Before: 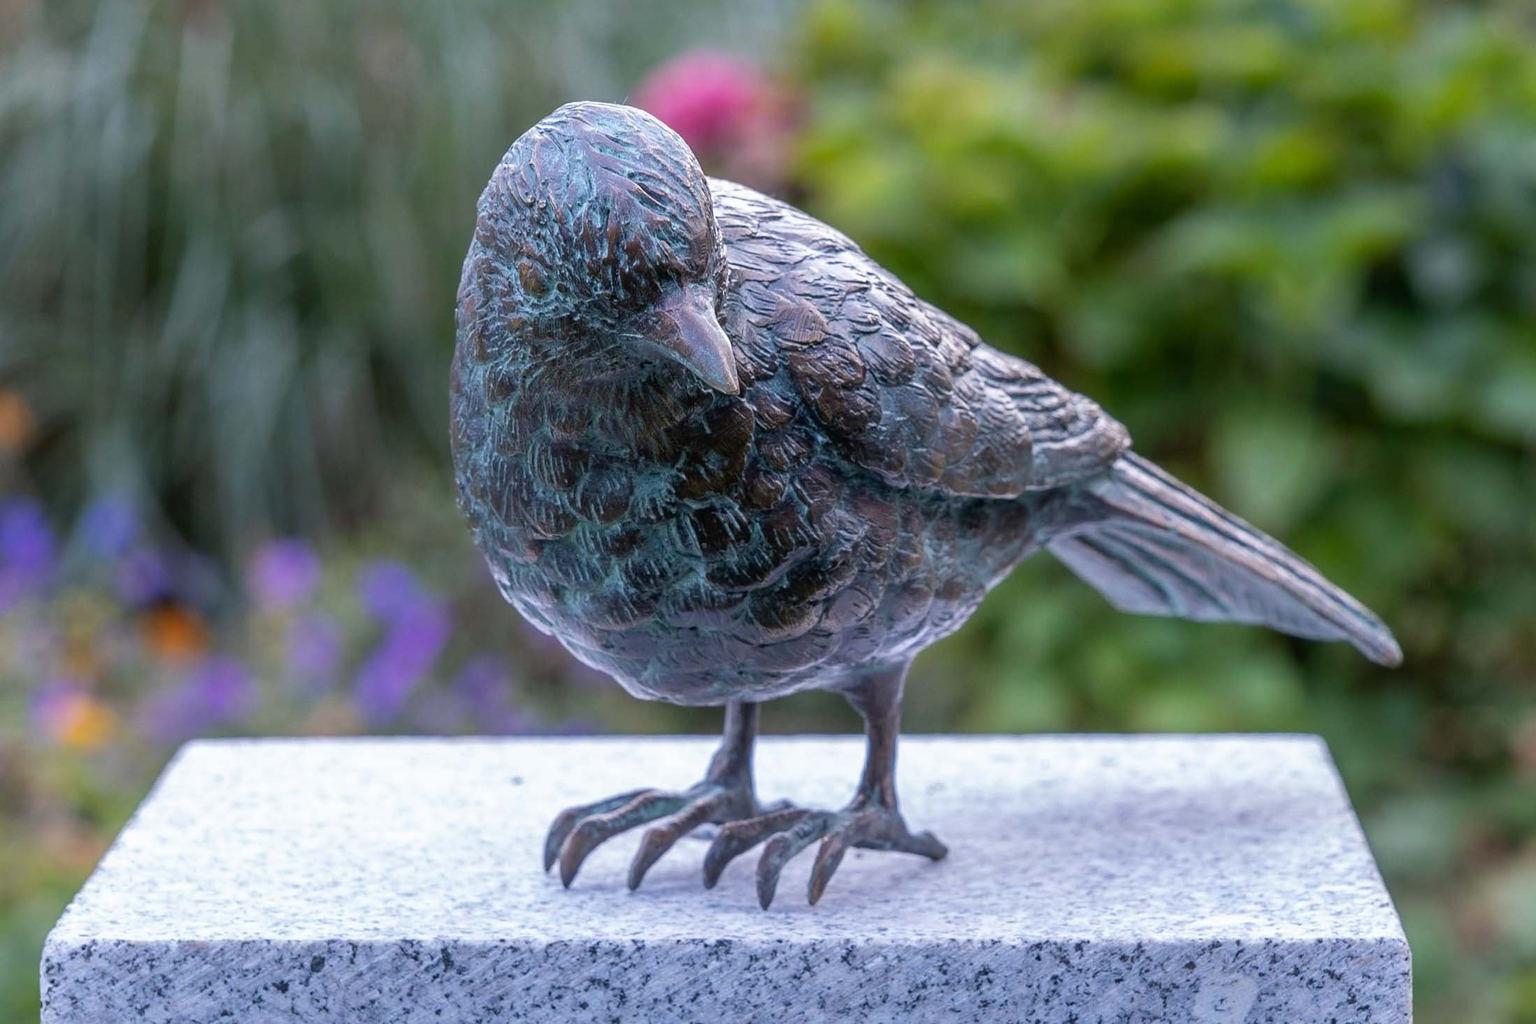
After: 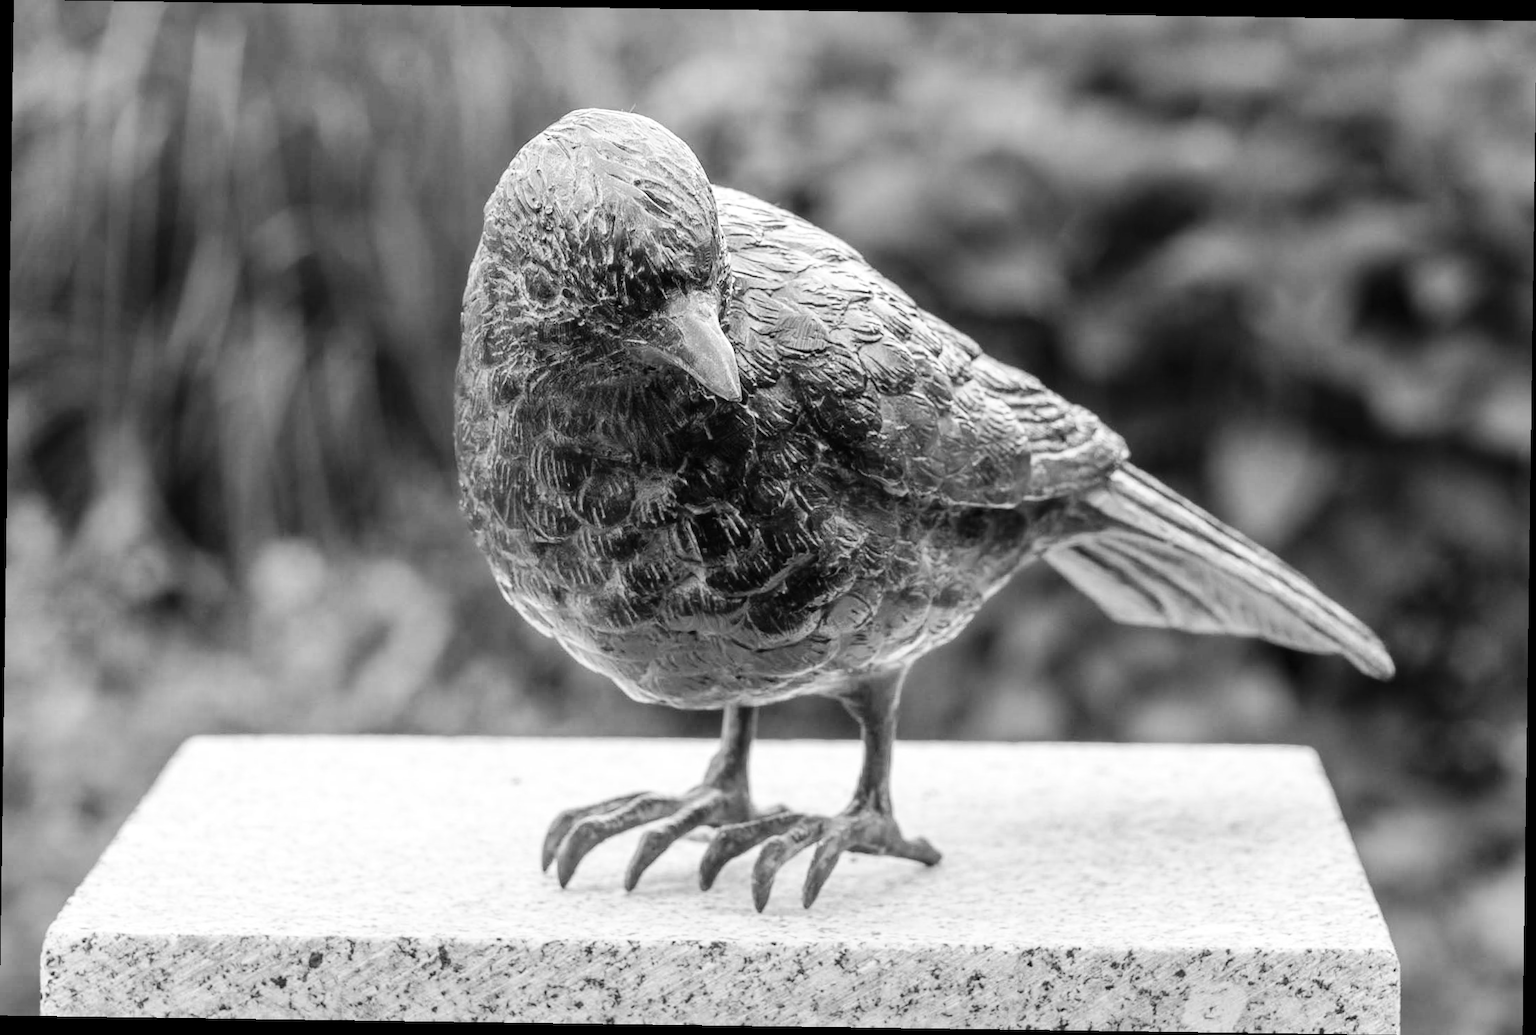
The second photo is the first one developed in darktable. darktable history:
color calibration: output gray [0.25, 0.35, 0.4, 0], x 0.383, y 0.372, temperature 3905.17 K
base curve: curves: ch0 [(0, 0) (0.032, 0.025) (0.121, 0.166) (0.206, 0.329) (0.605, 0.79) (1, 1)], preserve colors none
tone equalizer: on, module defaults
rotate and perspective: rotation 0.8°, automatic cropping off
